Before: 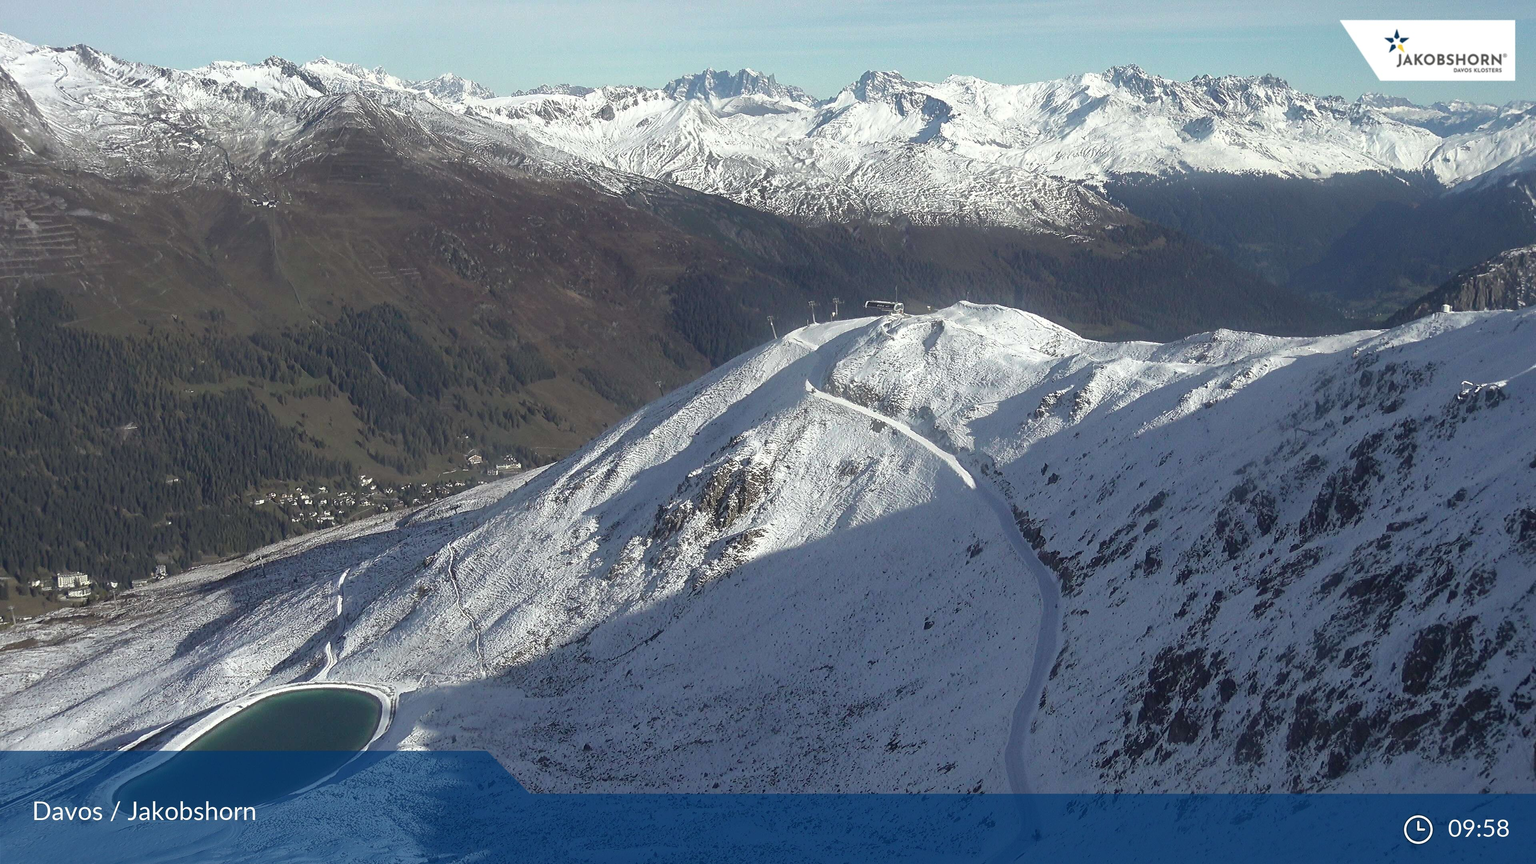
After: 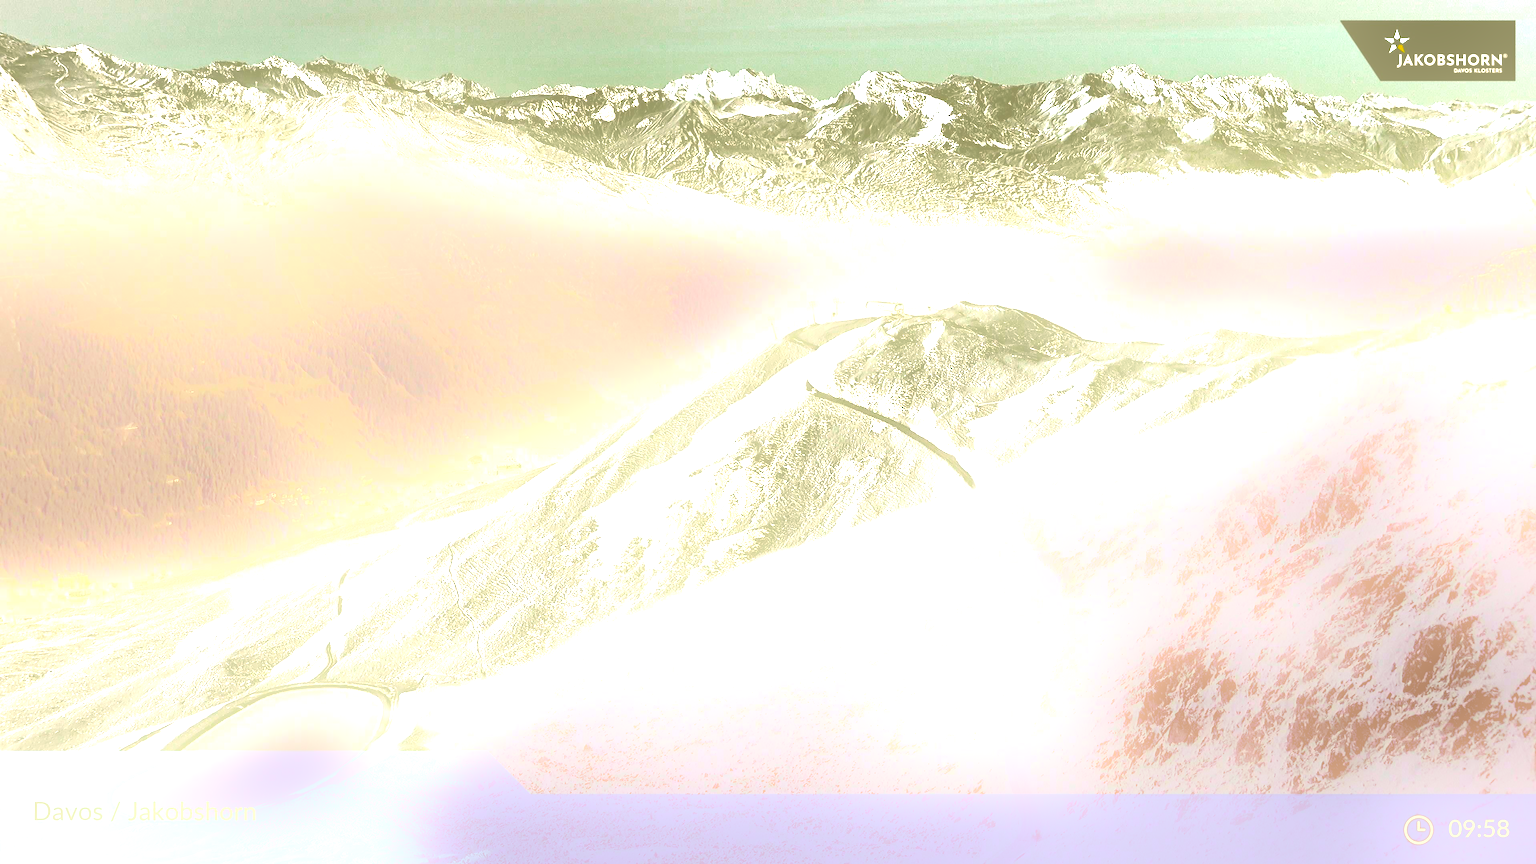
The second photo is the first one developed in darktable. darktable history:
exposure: black level correction 0, exposure 1.1 EV, compensate exposure bias true, compensate highlight preservation false
bloom: size 25%, threshold 5%, strength 90%
color correction: highlights a* 1.12, highlights b* 24.26, shadows a* 15.58, shadows b* 24.26
rgb levels: levels [[0.029, 0.461, 0.922], [0, 0.5, 1], [0, 0.5, 1]]
